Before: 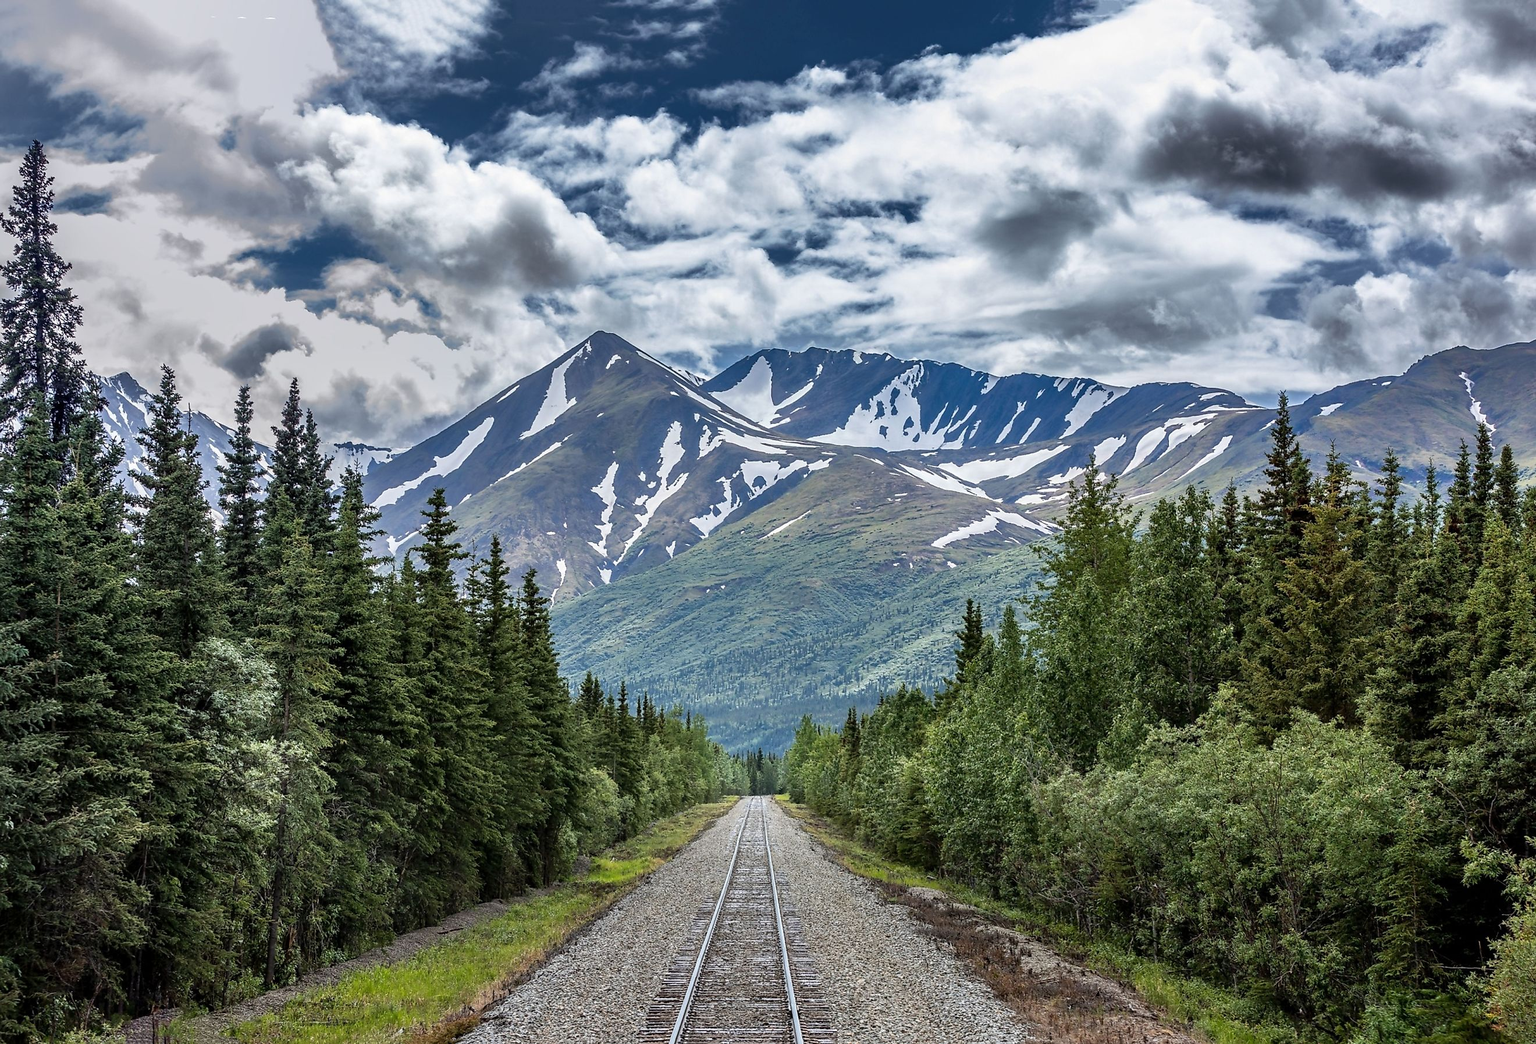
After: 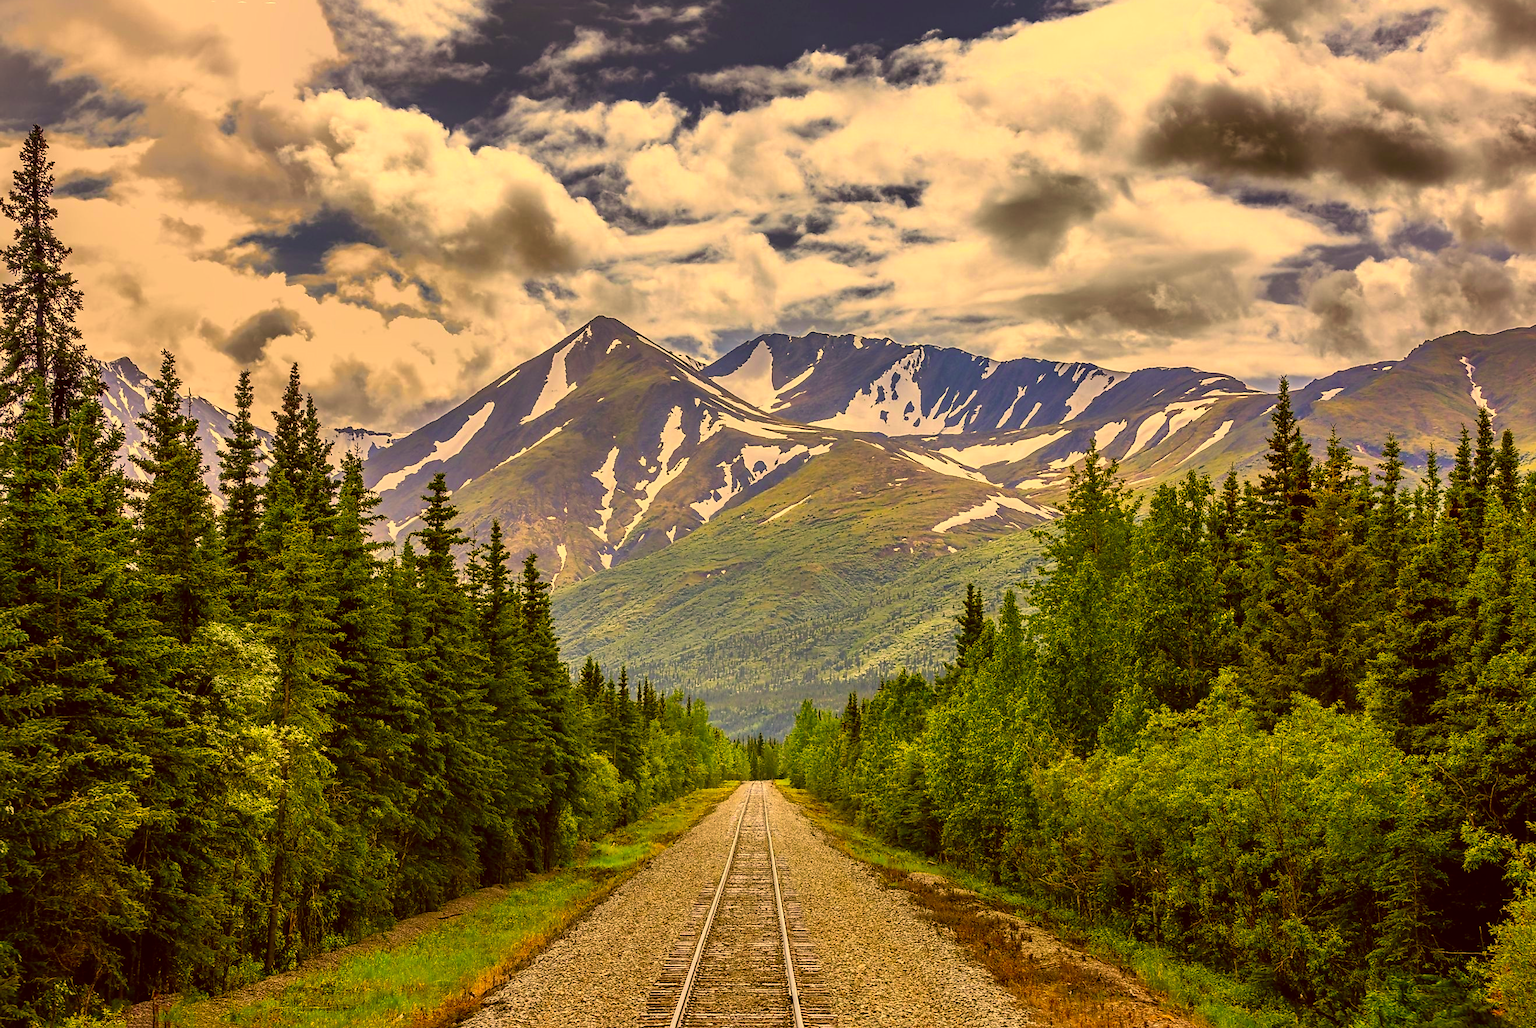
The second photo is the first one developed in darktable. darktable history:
crop: top 1.516%, right 0.017%
color correction: highlights a* 10.69, highlights b* 30.05, shadows a* 2.85, shadows b* 17.56, saturation 1.73
